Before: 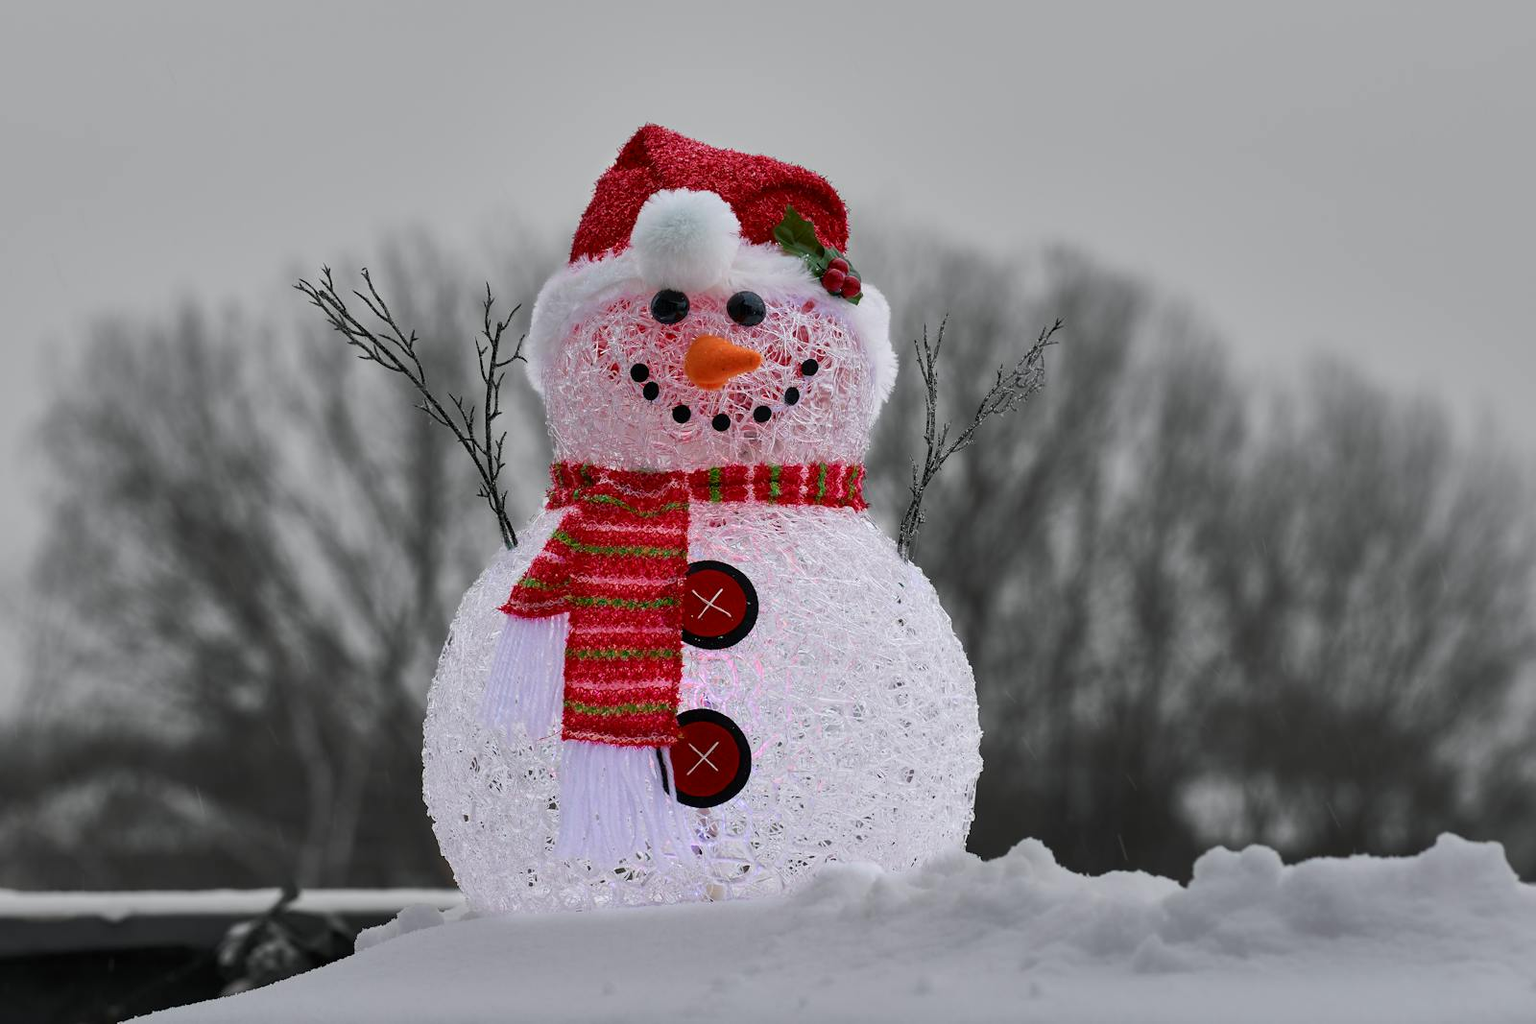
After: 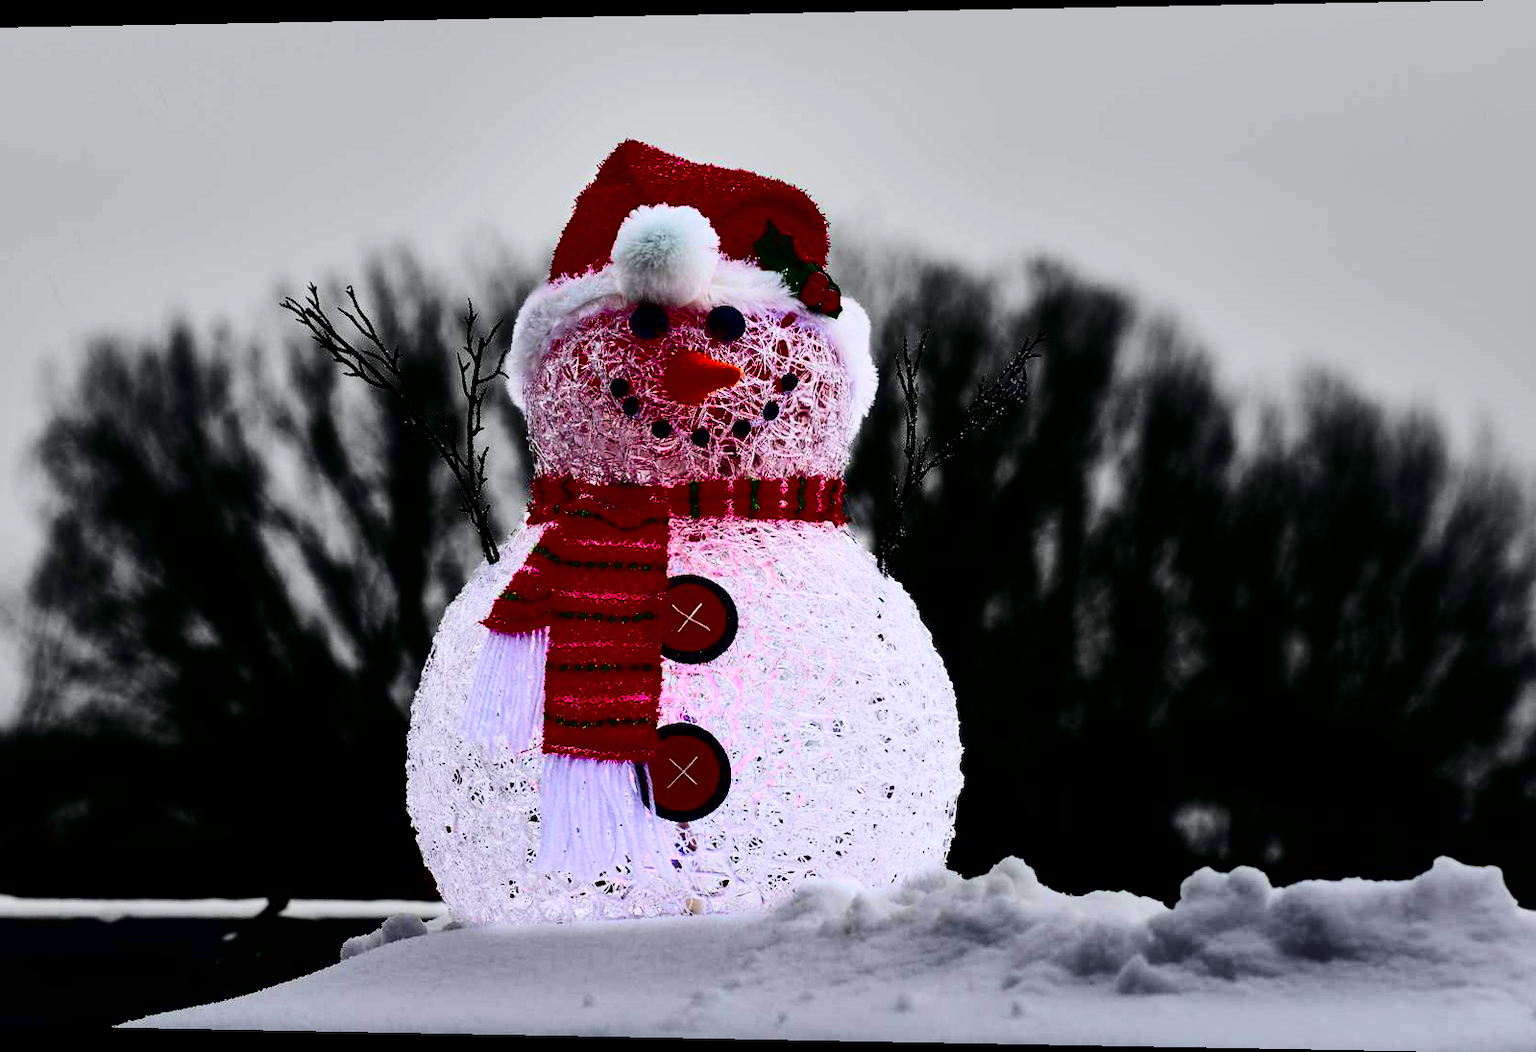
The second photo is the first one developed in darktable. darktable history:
rotate and perspective: lens shift (horizontal) -0.055, automatic cropping off
contrast brightness saturation: contrast 0.77, brightness -1, saturation 1
